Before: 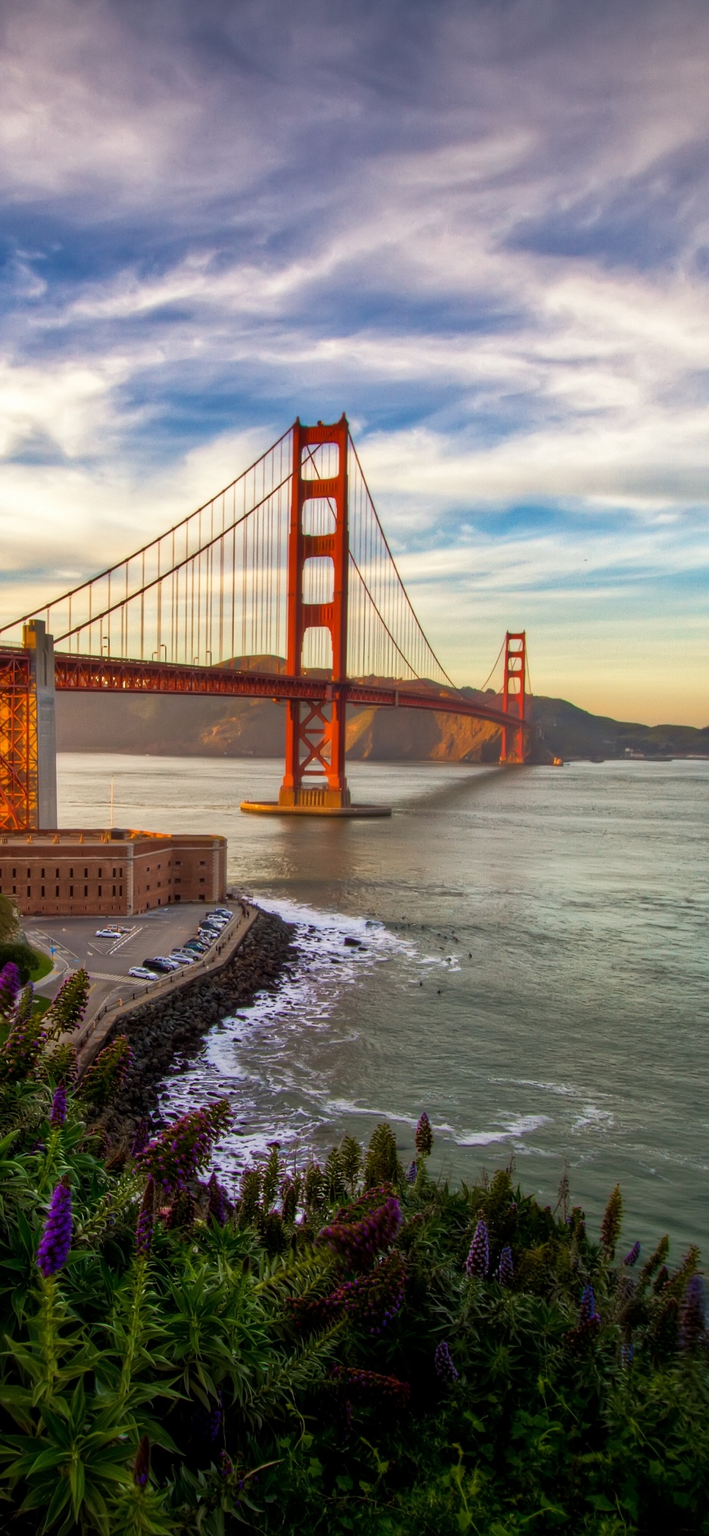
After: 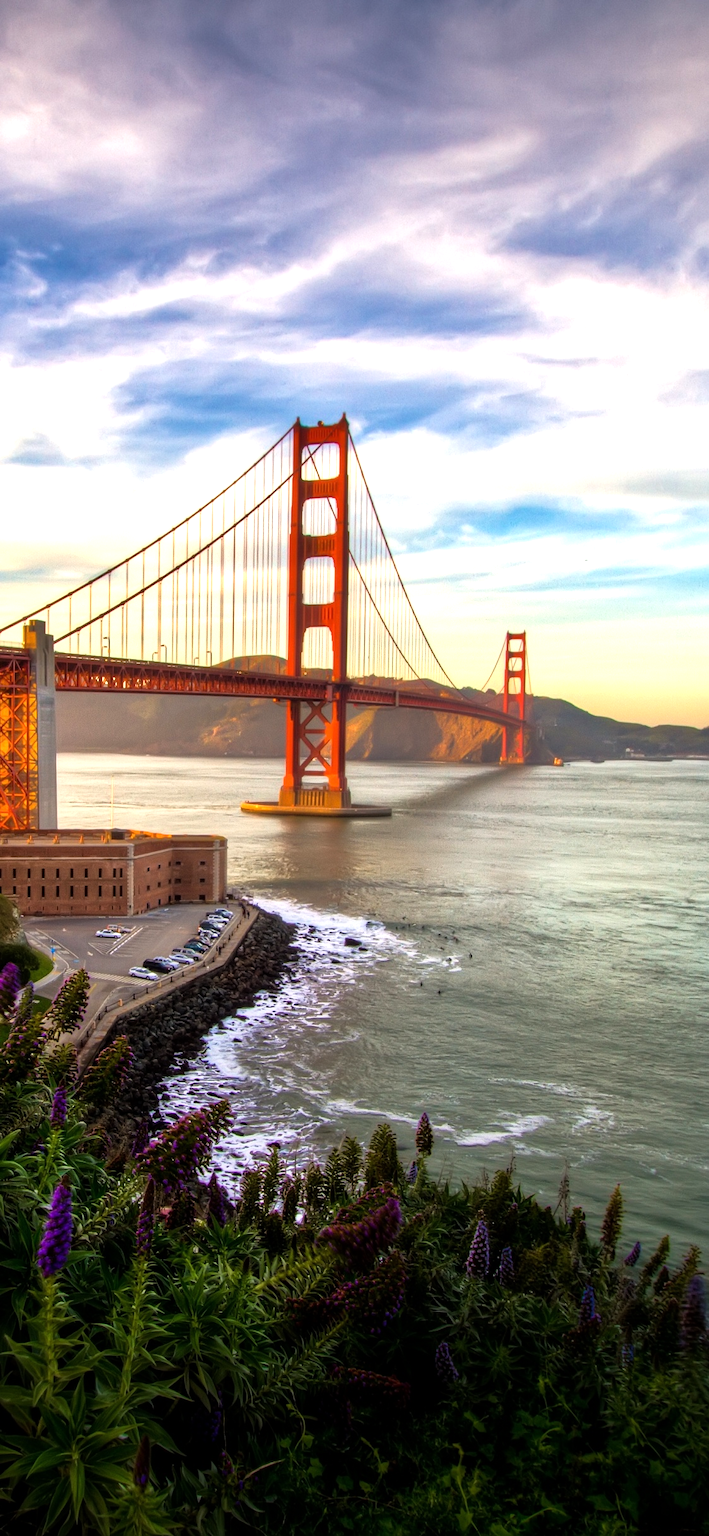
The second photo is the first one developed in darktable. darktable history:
tone equalizer: -8 EV -0.749 EV, -7 EV -0.687 EV, -6 EV -0.633 EV, -5 EV -0.421 EV, -3 EV 0.382 EV, -2 EV 0.6 EV, -1 EV 0.688 EV, +0 EV 0.774 EV
